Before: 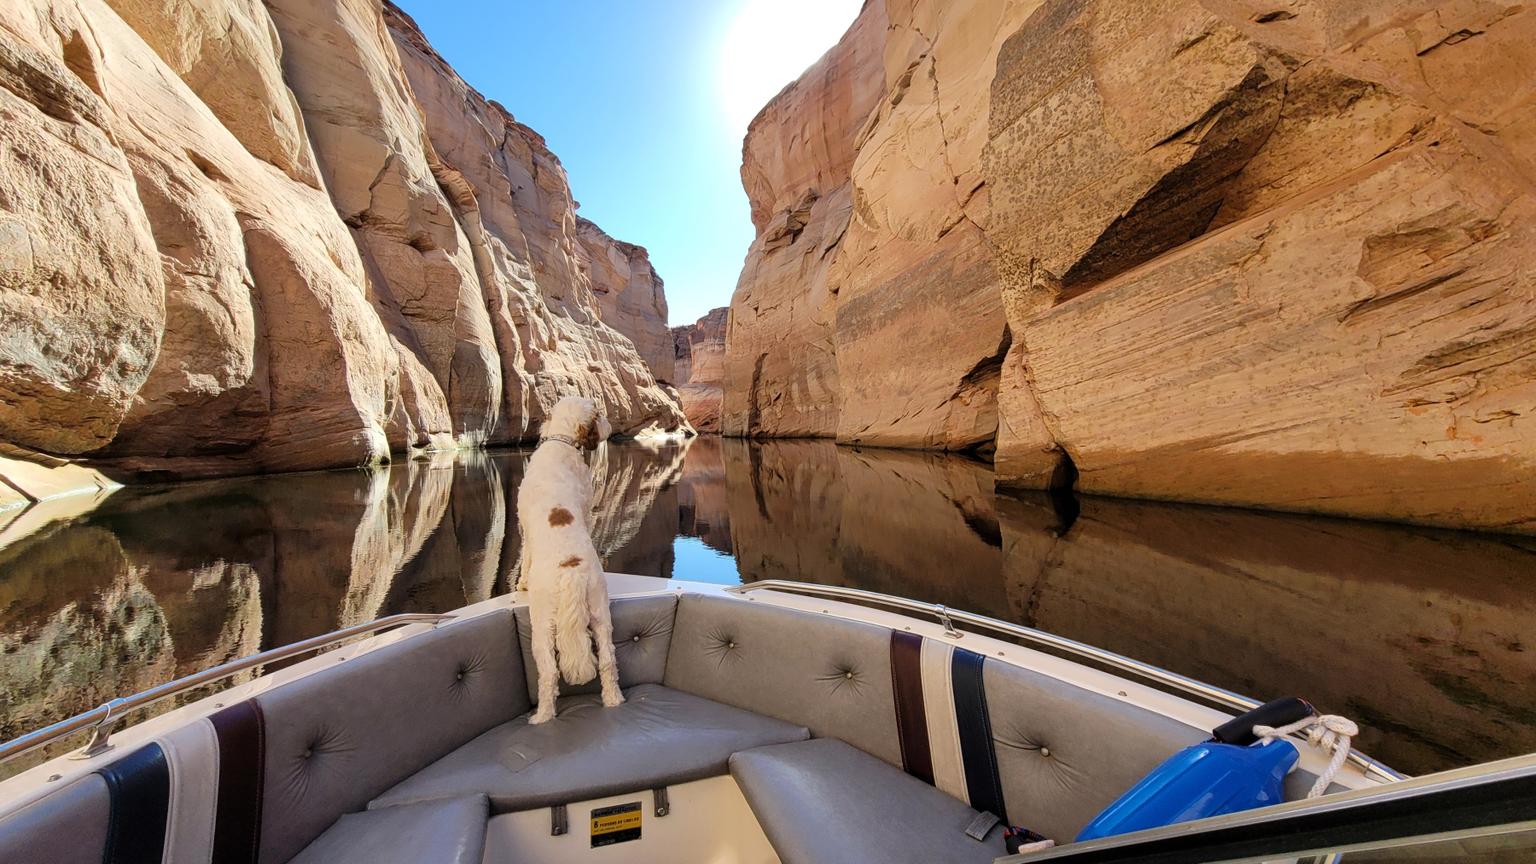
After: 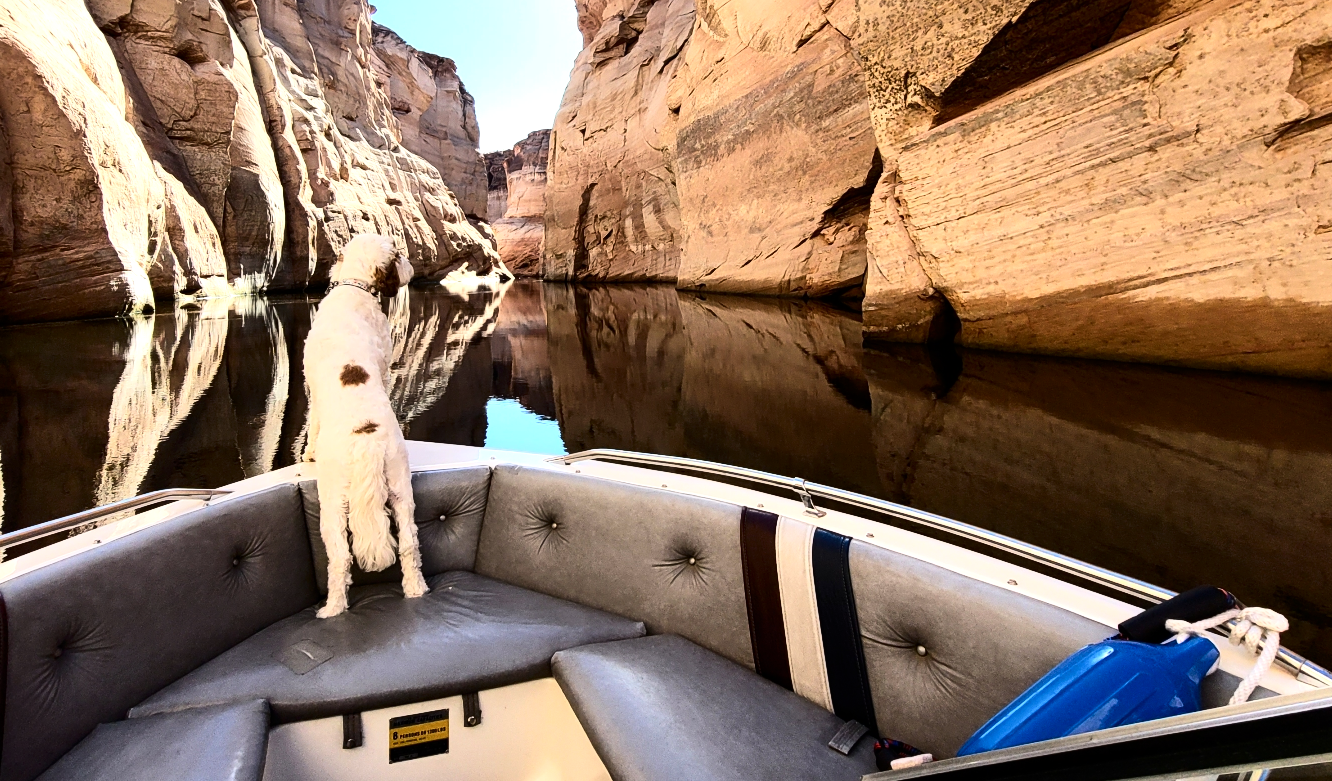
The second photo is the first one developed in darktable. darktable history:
contrast brightness saturation: contrast 0.28
crop: left 16.871%, top 22.857%, right 9.116%
tone equalizer: -8 EV -0.75 EV, -7 EV -0.7 EV, -6 EV -0.6 EV, -5 EV -0.4 EV, -3 EV 0.4 EV, -2 EV 0.6 EV, -1 EV 0.7 EV, +0 EV 0.75 EV, edges refinement/feathering 500, mask exposure compensation -1.57 EV, preserve details no
